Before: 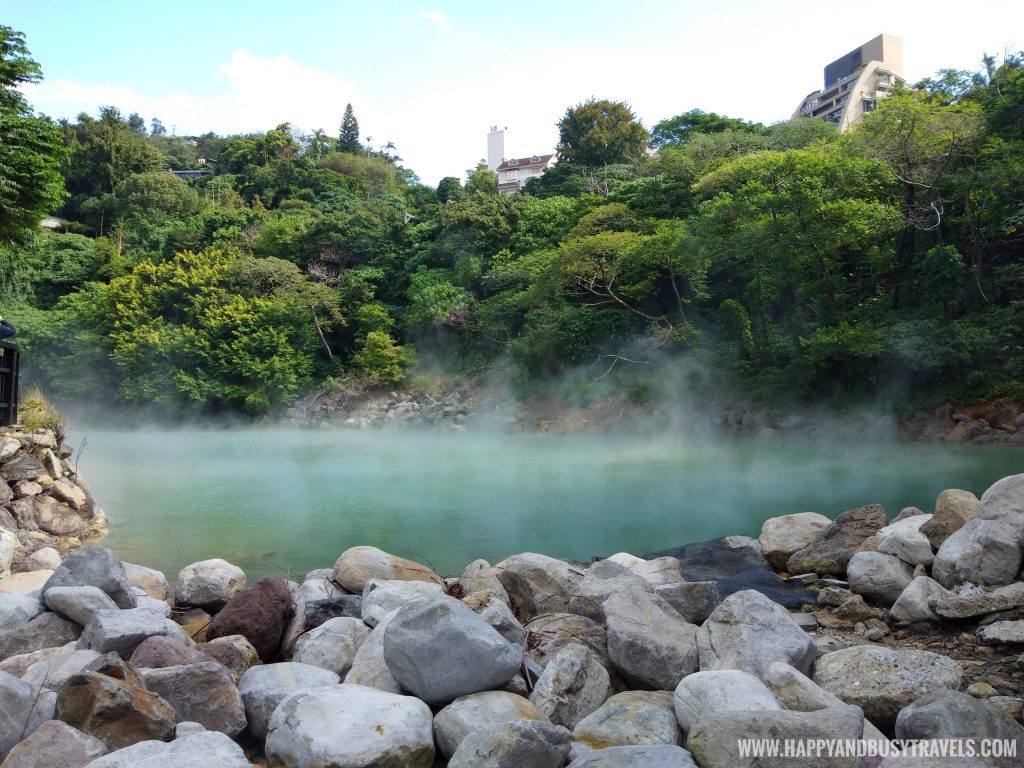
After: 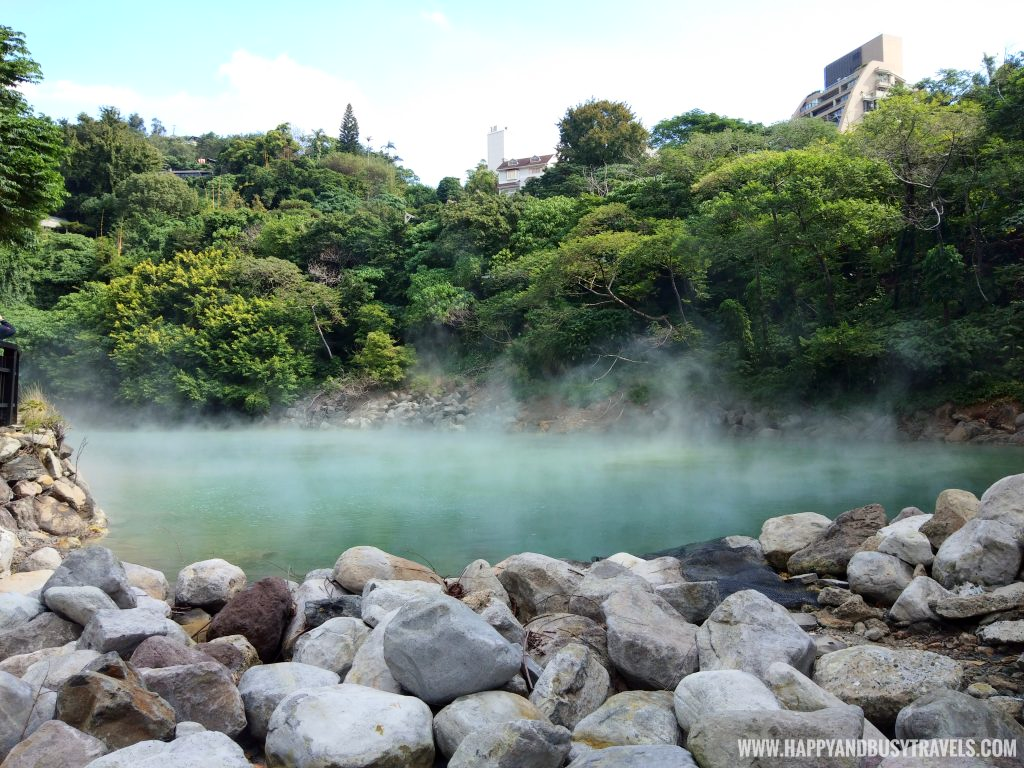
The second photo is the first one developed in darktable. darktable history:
tone curve: curves: ch0 [(0, 0) (0.004, 0.002) (0.02, 0.013) (0.218, 0.218) (0.664, 0.718) (0.832, 0.873) (1, 1)], color space Lab, independent channels, preserve colors none
